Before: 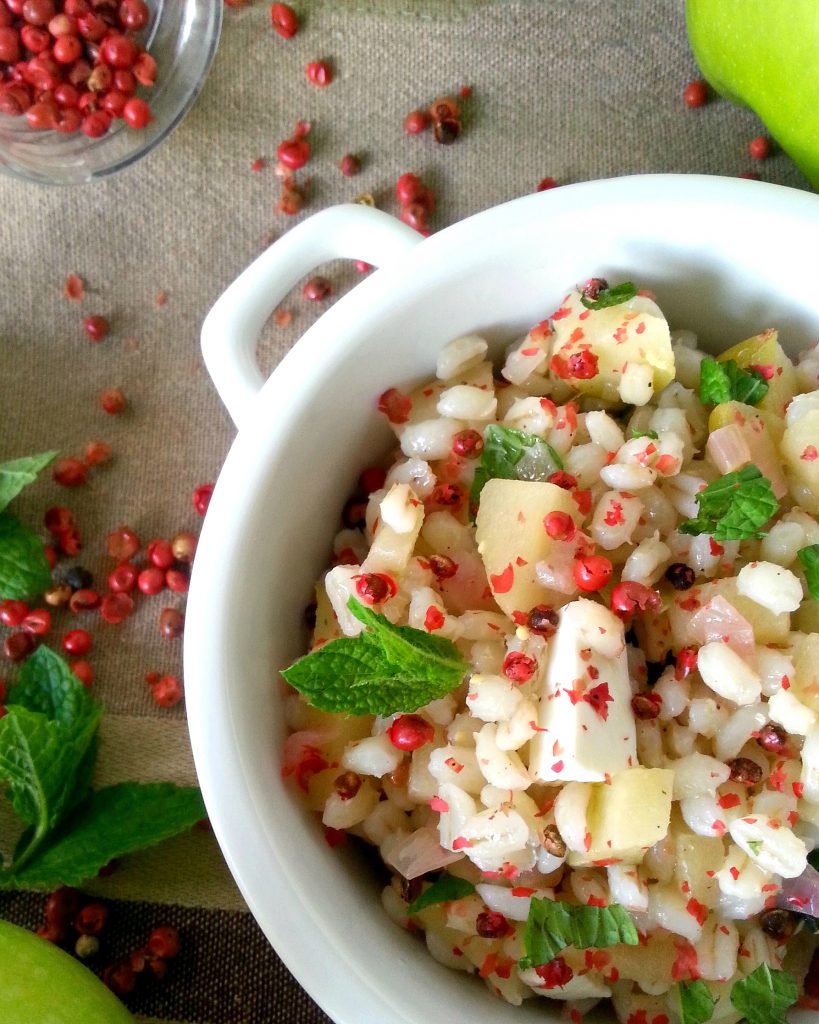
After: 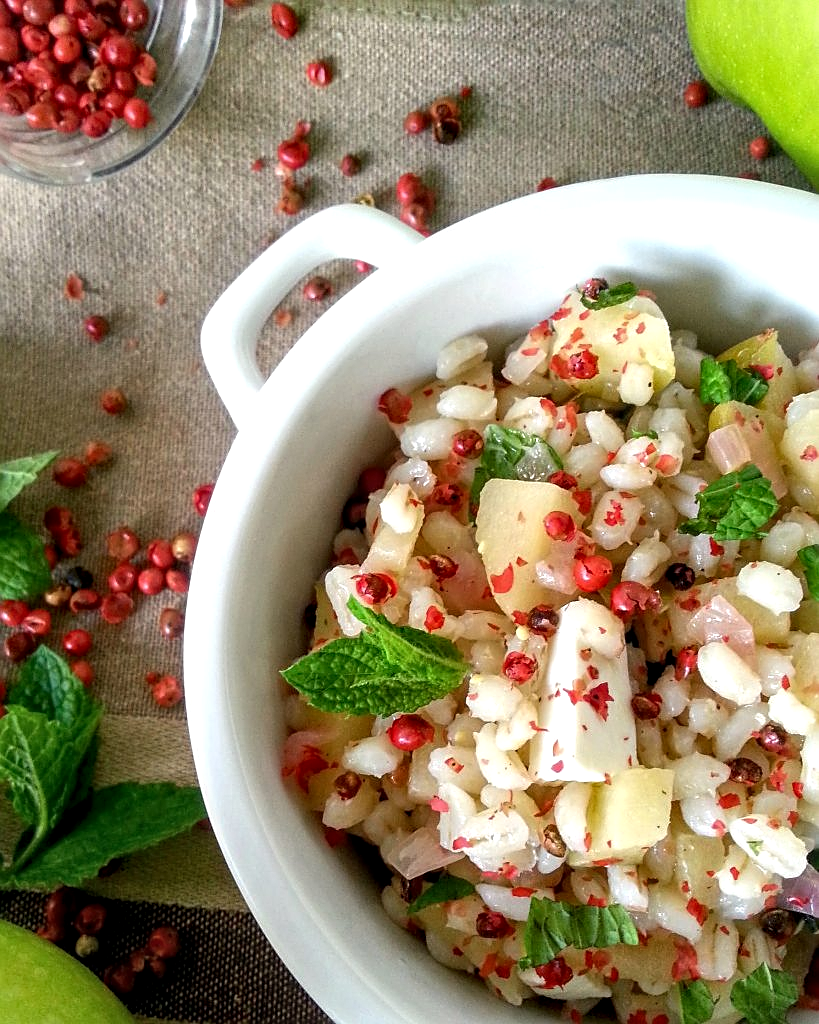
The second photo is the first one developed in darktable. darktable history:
sharpen: on, module defaults
local contrast: highlights 63%, detail 143%, midtone range 0.427
